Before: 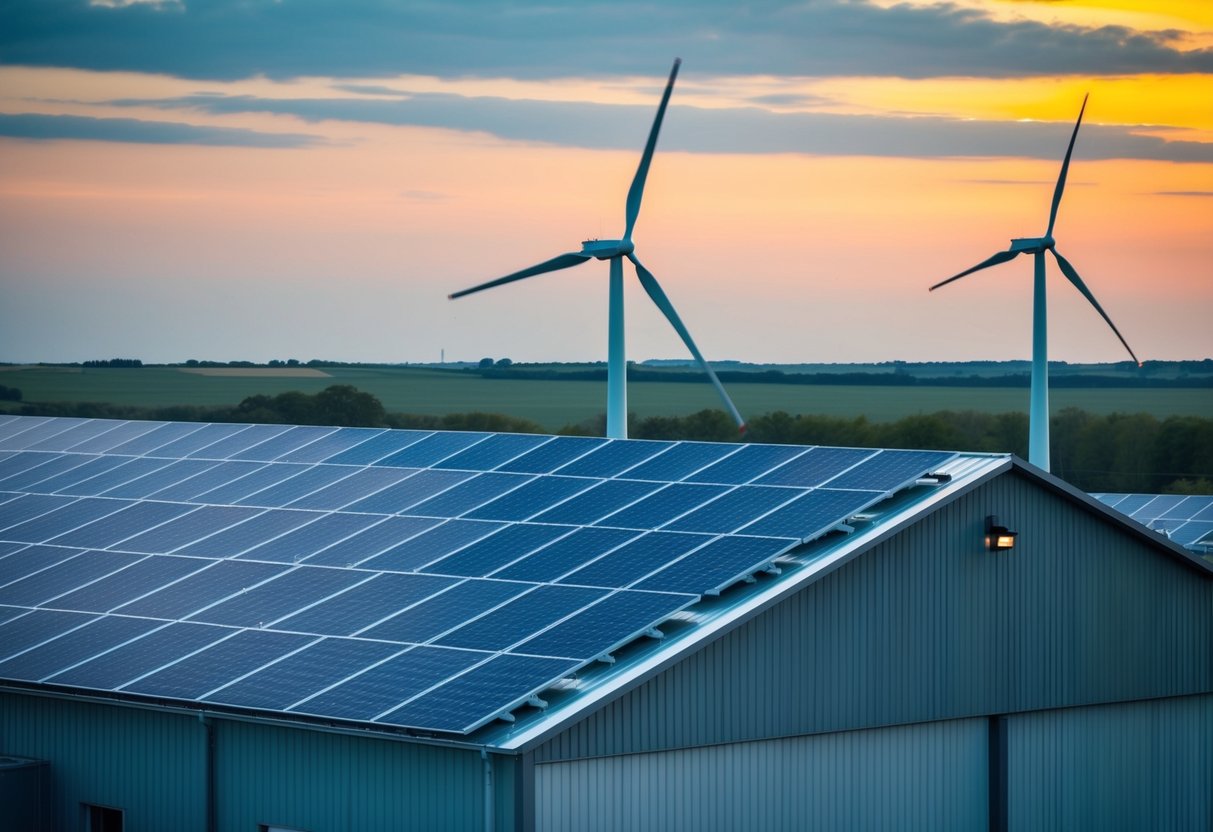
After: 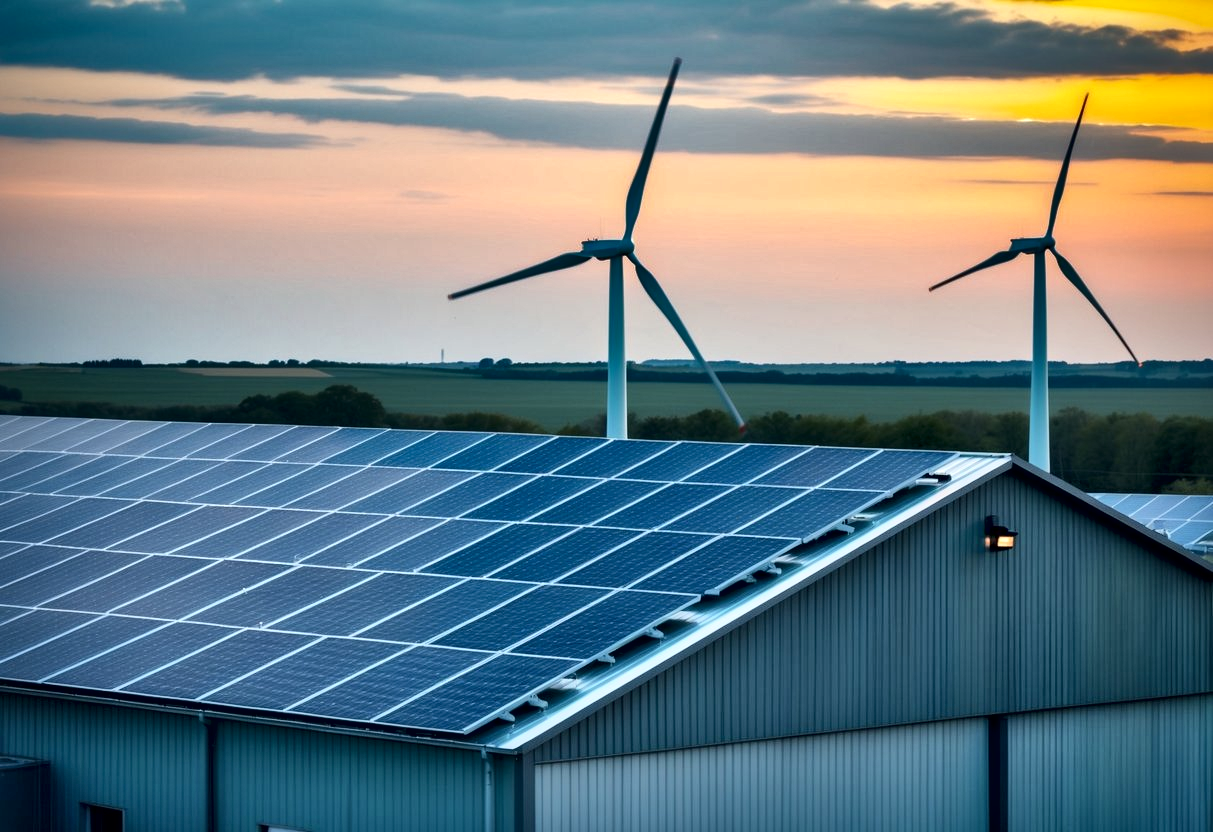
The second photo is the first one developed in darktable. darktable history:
local contrast: mode bilateral grid, contrast 70, coarseness 76, detail 181%, midtone range 0.2
shadows and highlights: highlights color adjustment 45.54%, low approximation 0.01, soften with gaussian
exposure: exposure 0.019 EV, compensate highlight preservation false
levels: white 99.88%
